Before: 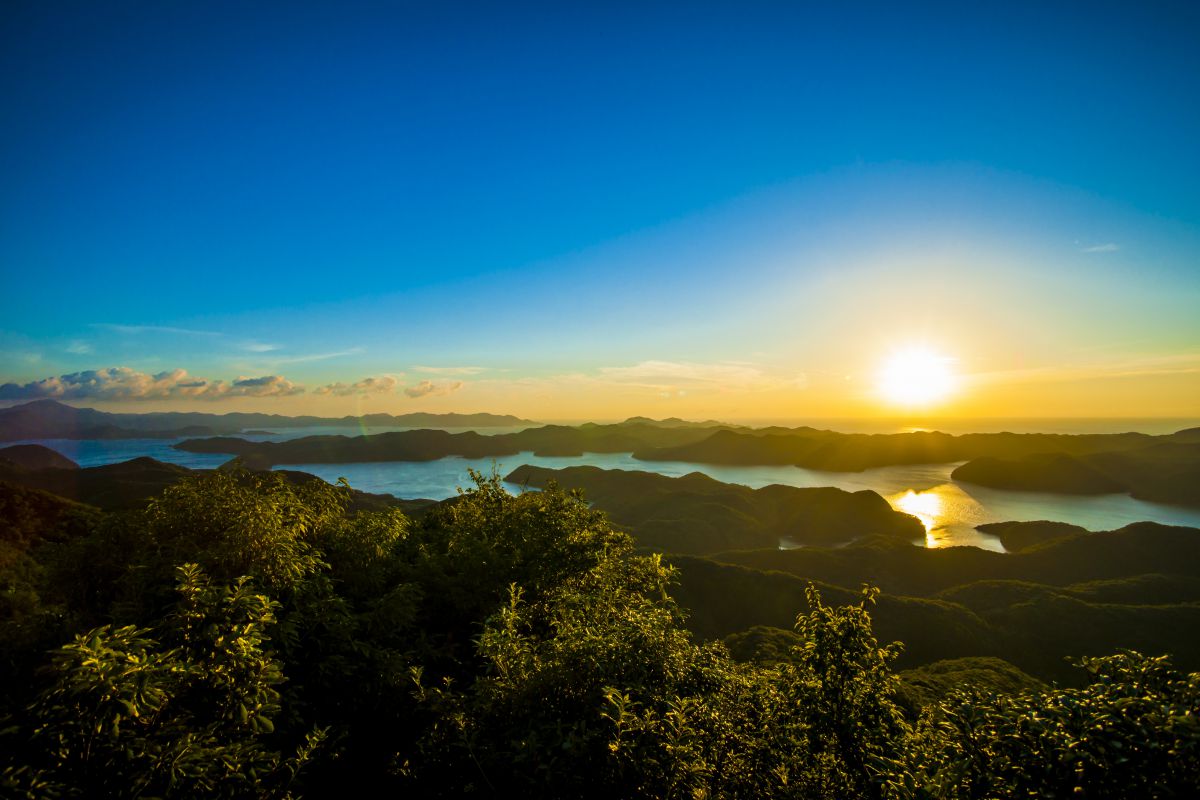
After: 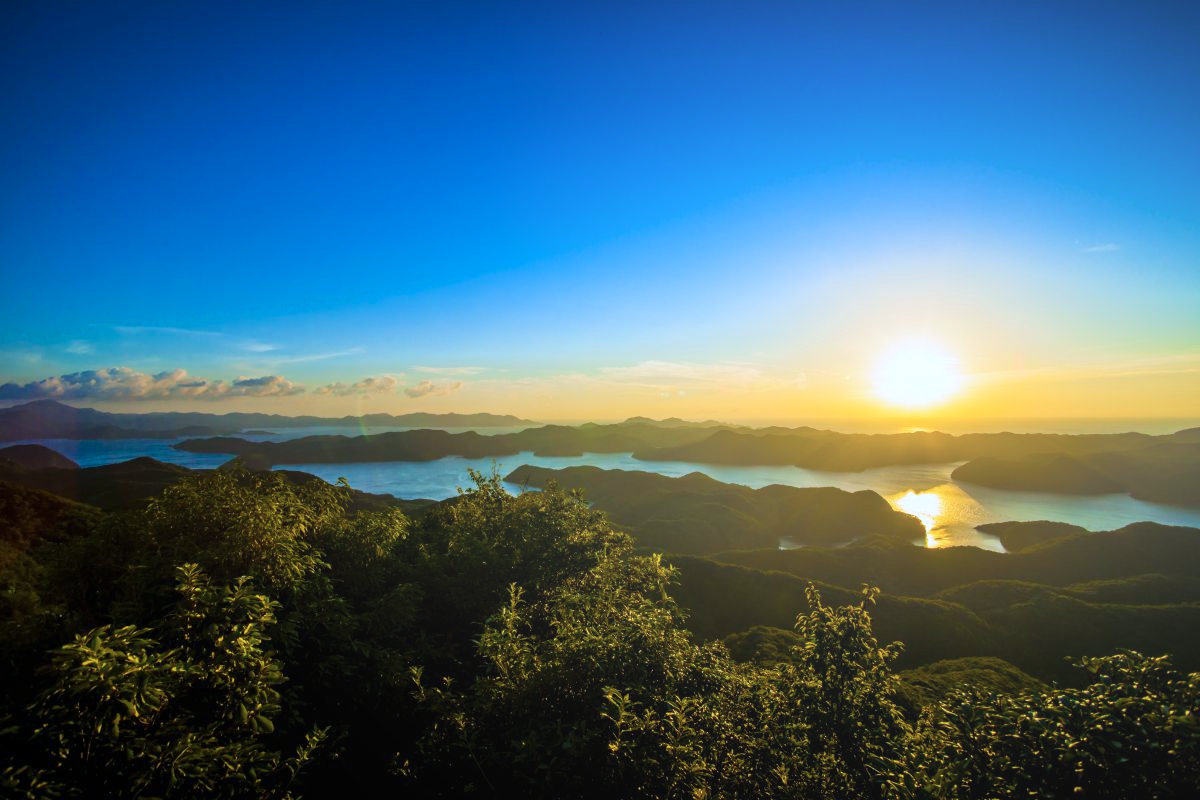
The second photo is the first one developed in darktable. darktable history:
color calibration: illuminant as shot in camera, x 0.37, y 0.382, temperature 4313.32 K
bloom: size 40%
